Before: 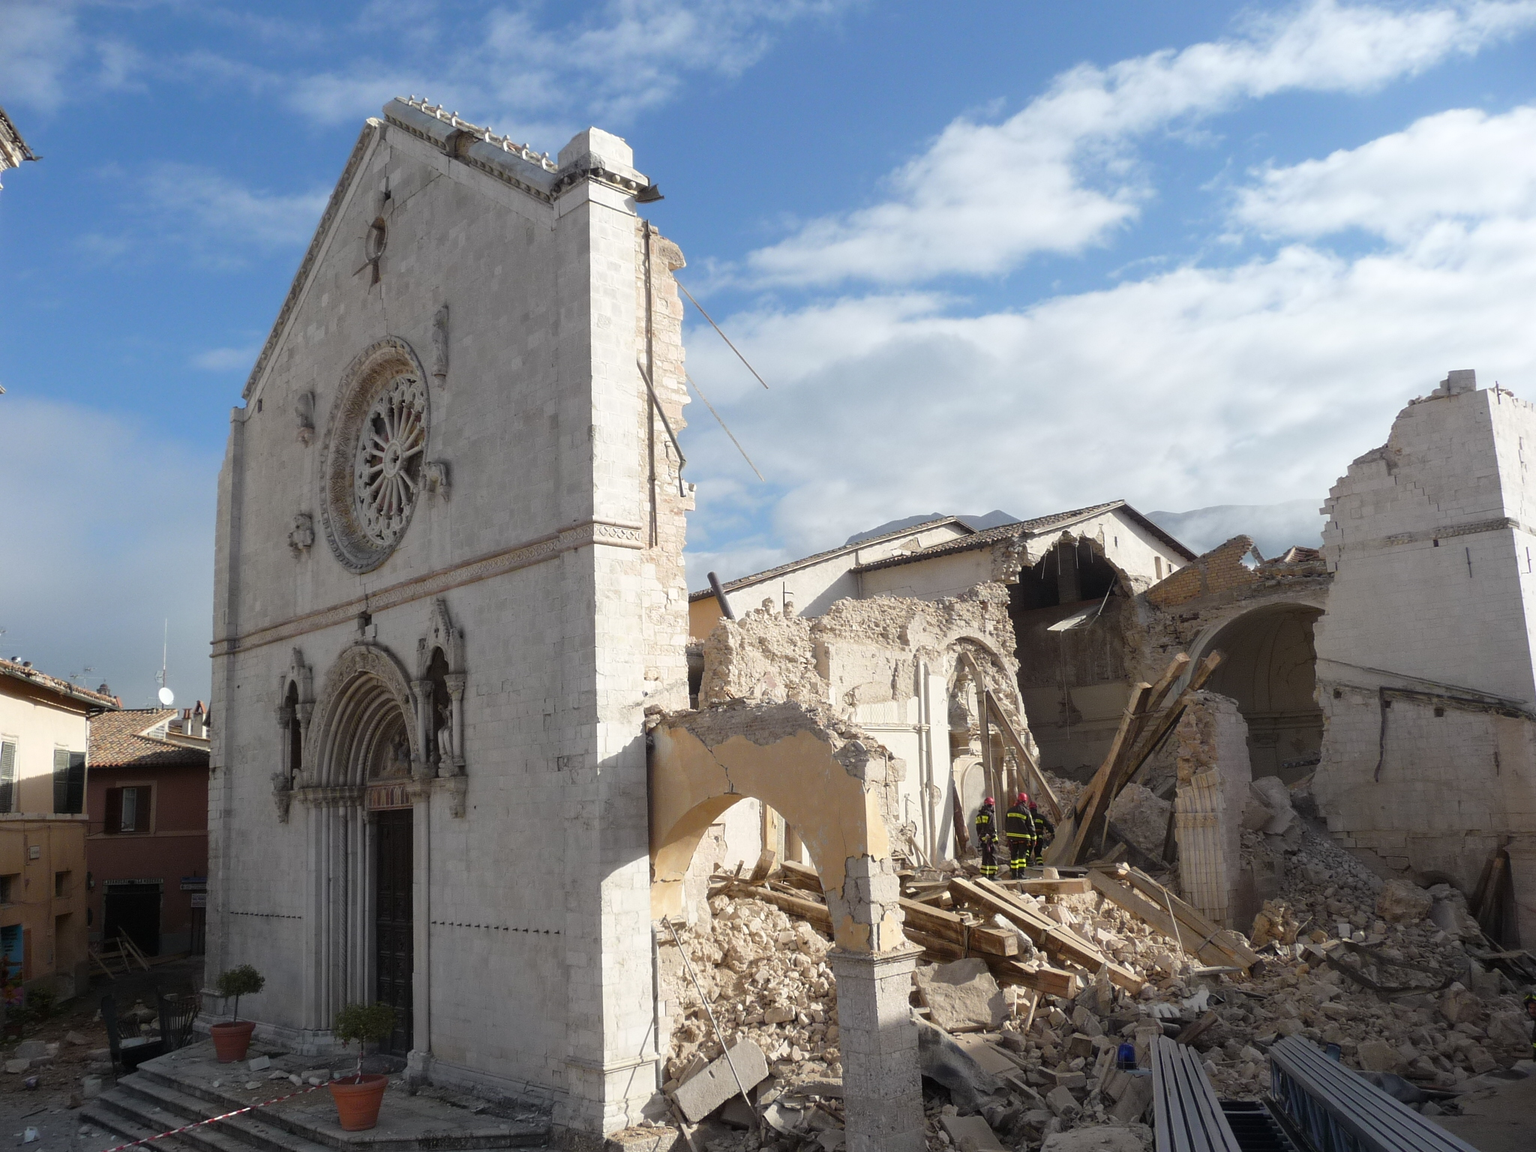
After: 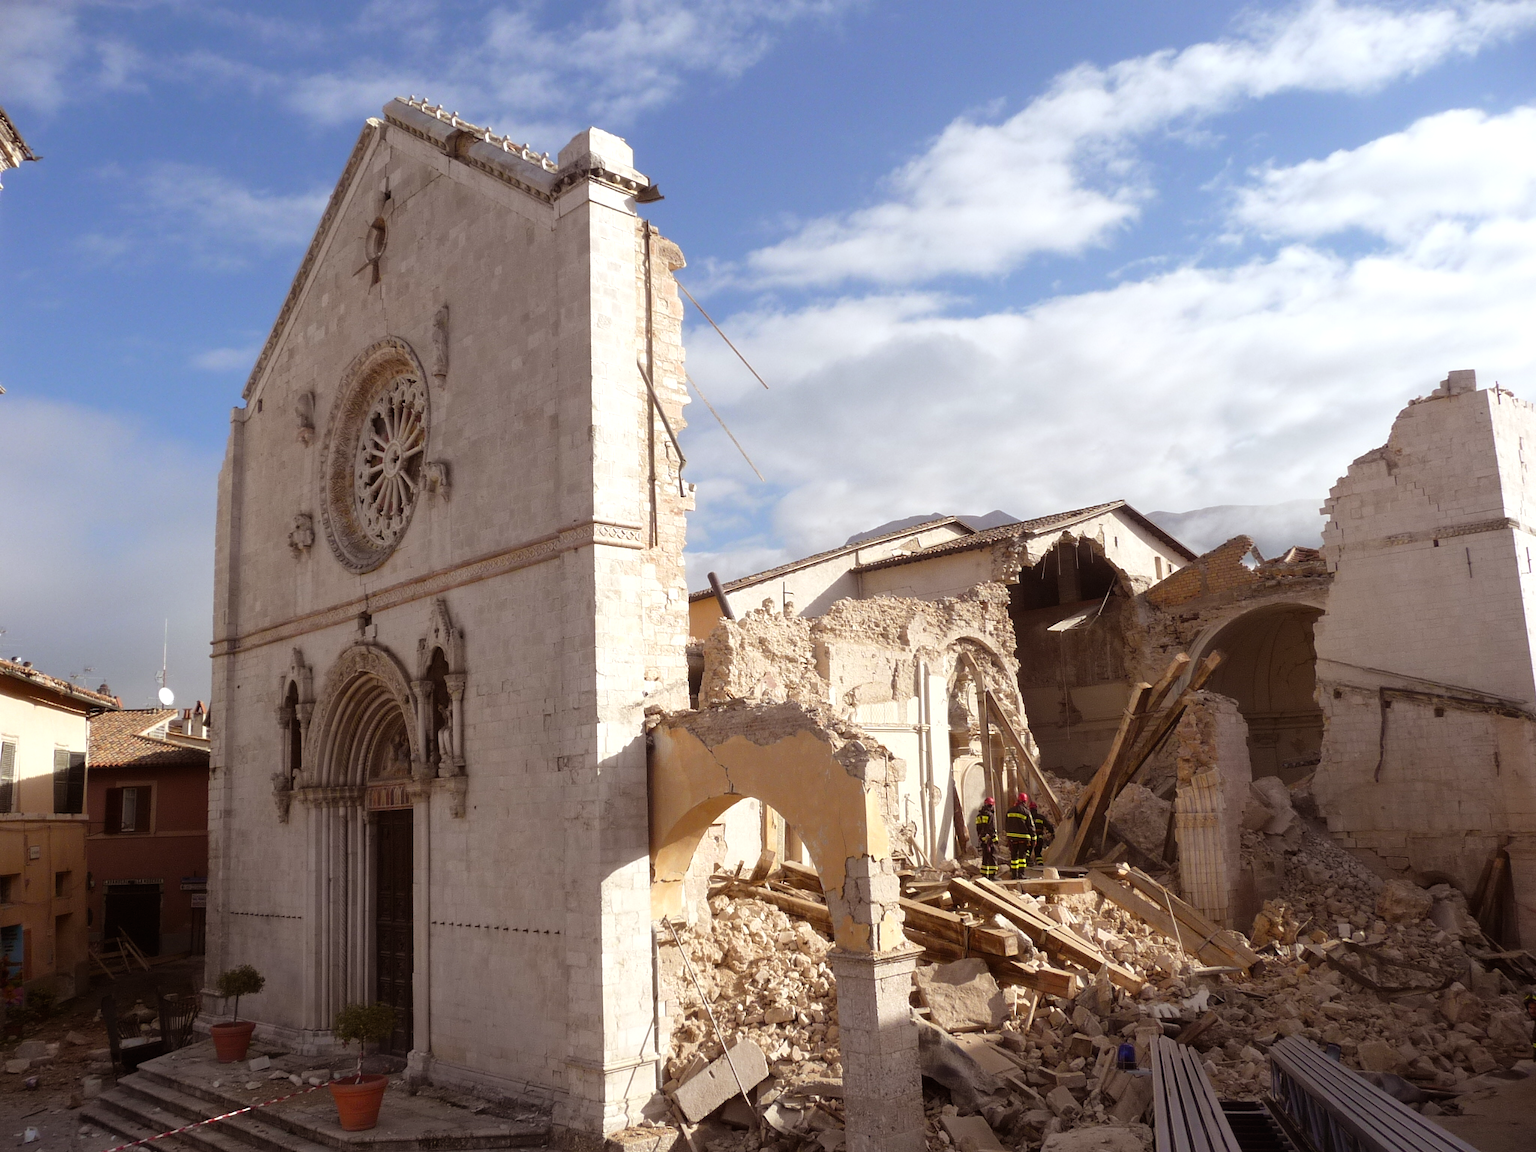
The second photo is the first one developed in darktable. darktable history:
levels: levels [0, 0.474, 0.947]
rgb levels: mode RGB, independent channels, levels [[0, 0.5, 1], [0, 0.521, 1], [0, 0.536, 1]]
